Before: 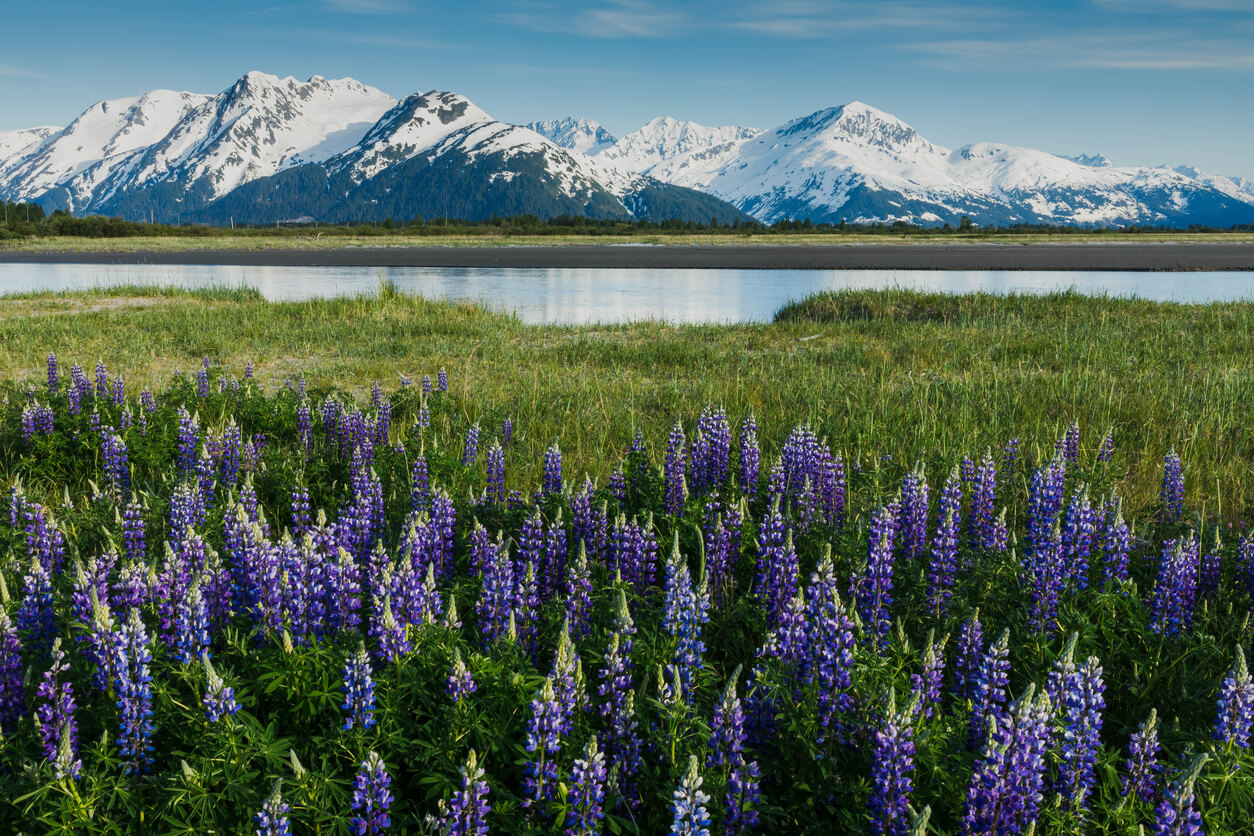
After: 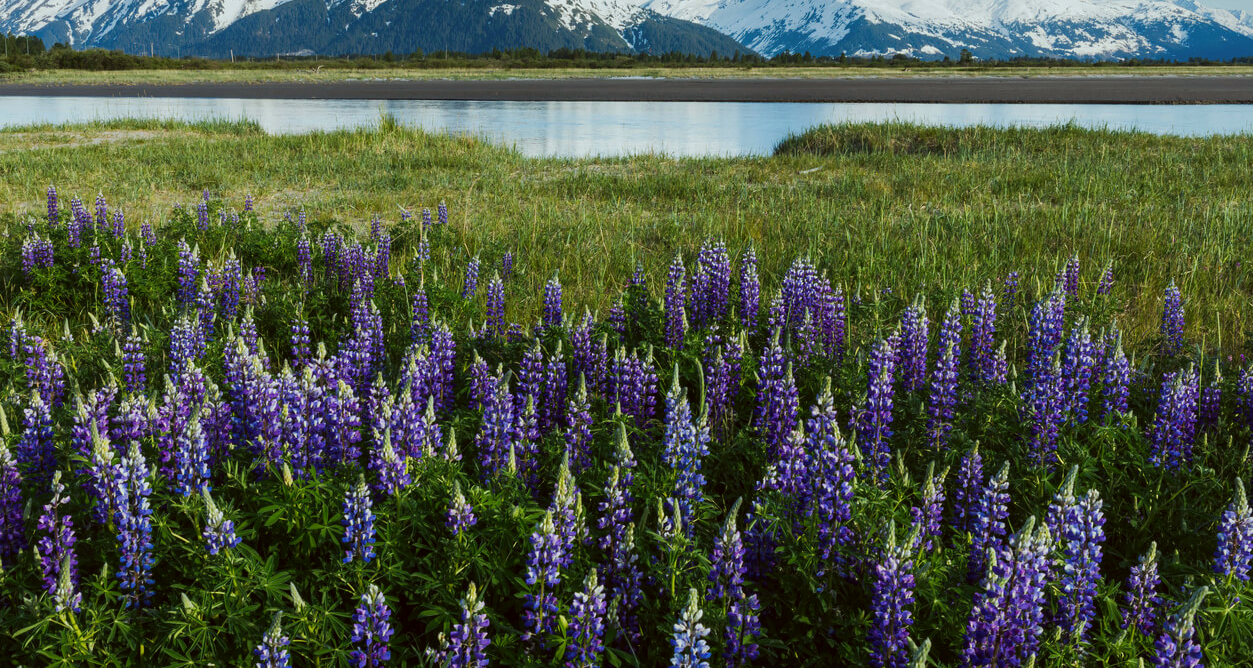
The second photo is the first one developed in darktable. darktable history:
color correction: highlights a* -4.98, highlights b* -3.76, shadows a* 3.83, shadows b* 4.08
crop and rotate: top 19.998%
levels: levels [0, 0.498, 0.996]
